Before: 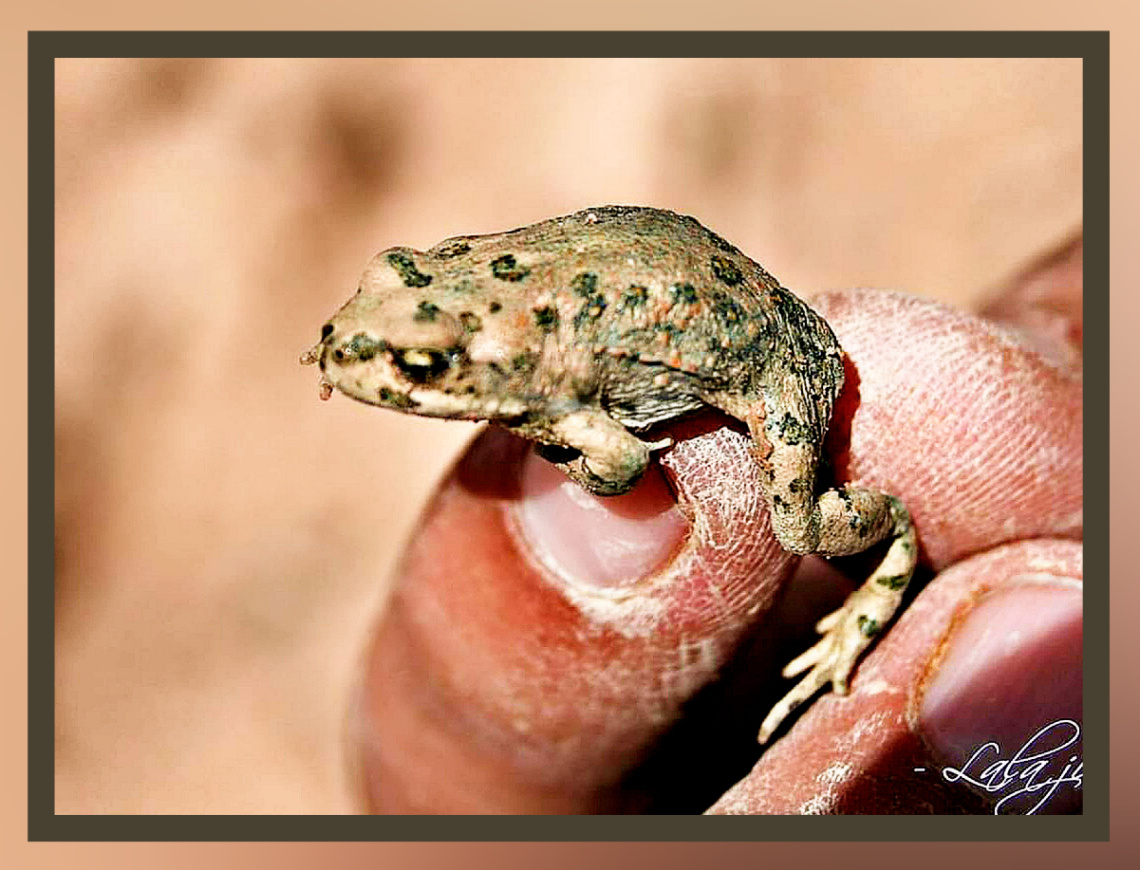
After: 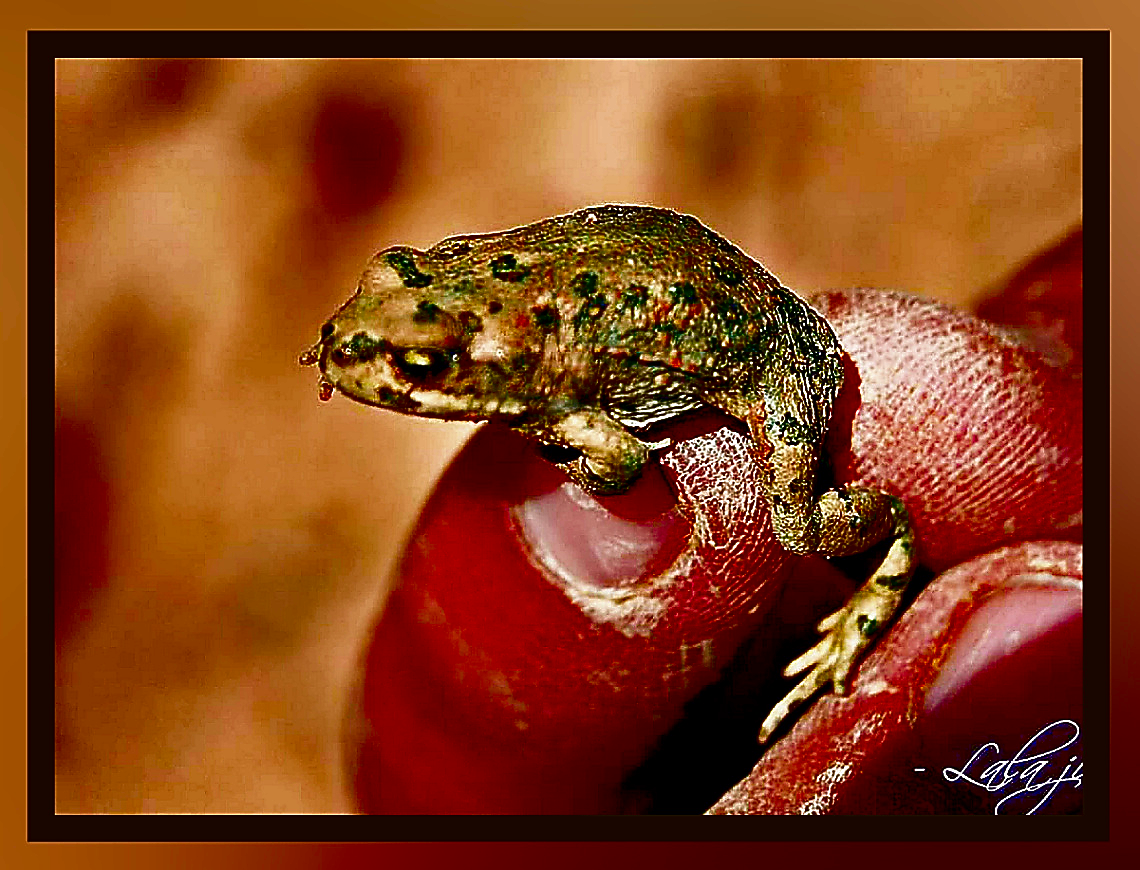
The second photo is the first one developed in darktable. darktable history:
contrast brightness saturation: brightness -0.981, saturation 1
sharpen: radius 1.41, amount 1.232, threshold 0.74
